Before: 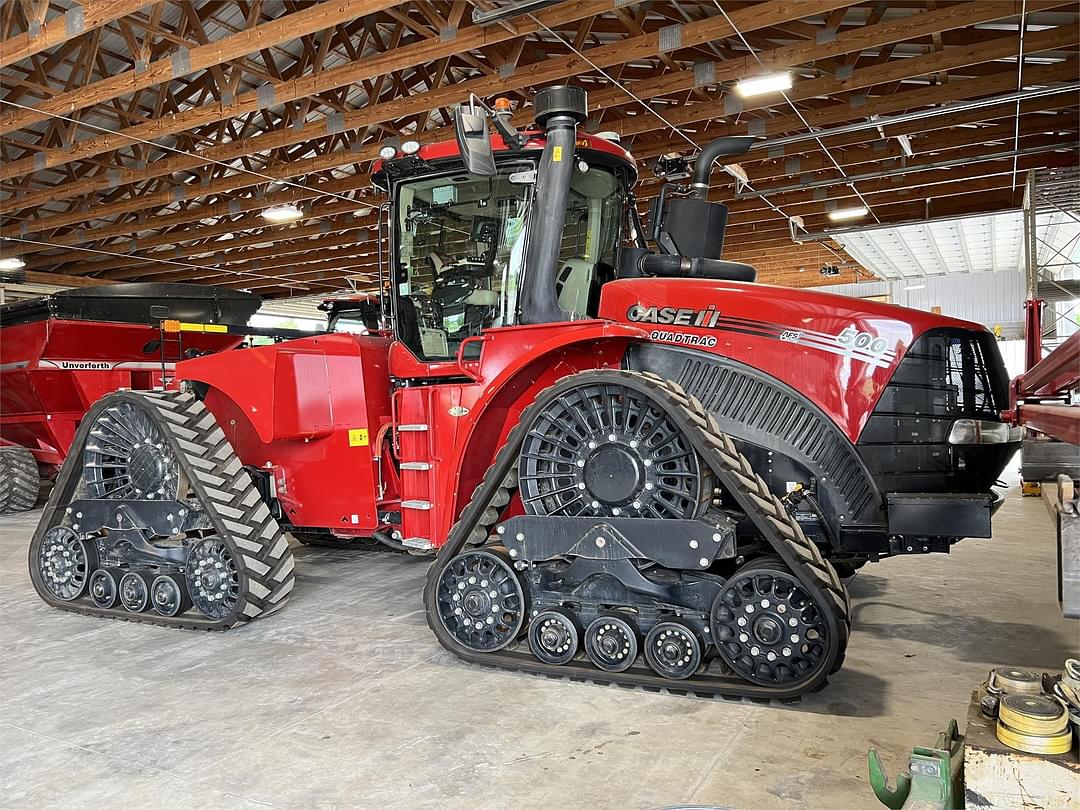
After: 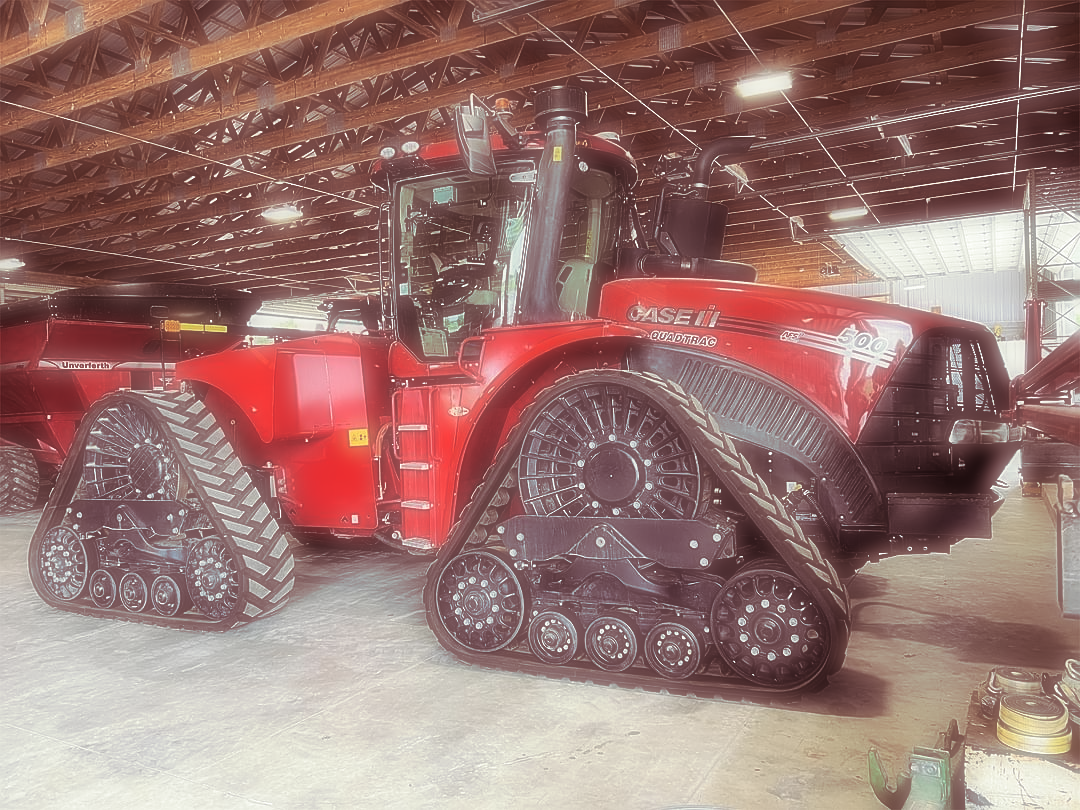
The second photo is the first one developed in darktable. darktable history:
contrast brightness saturation: contrast 0.07
sharpen: on, module defaults
soften: on, module defaults
split-toning: on, module defaults
